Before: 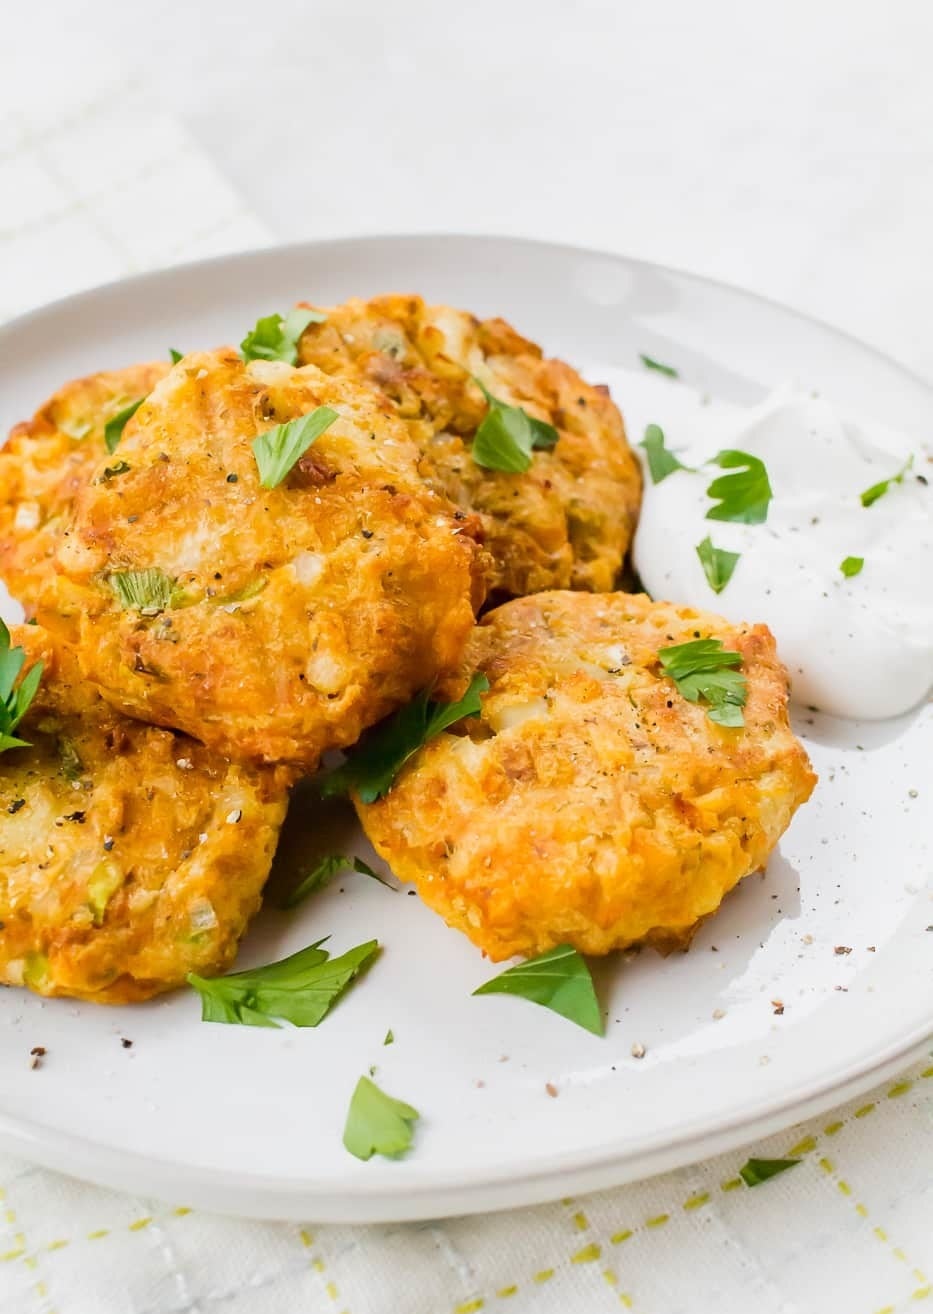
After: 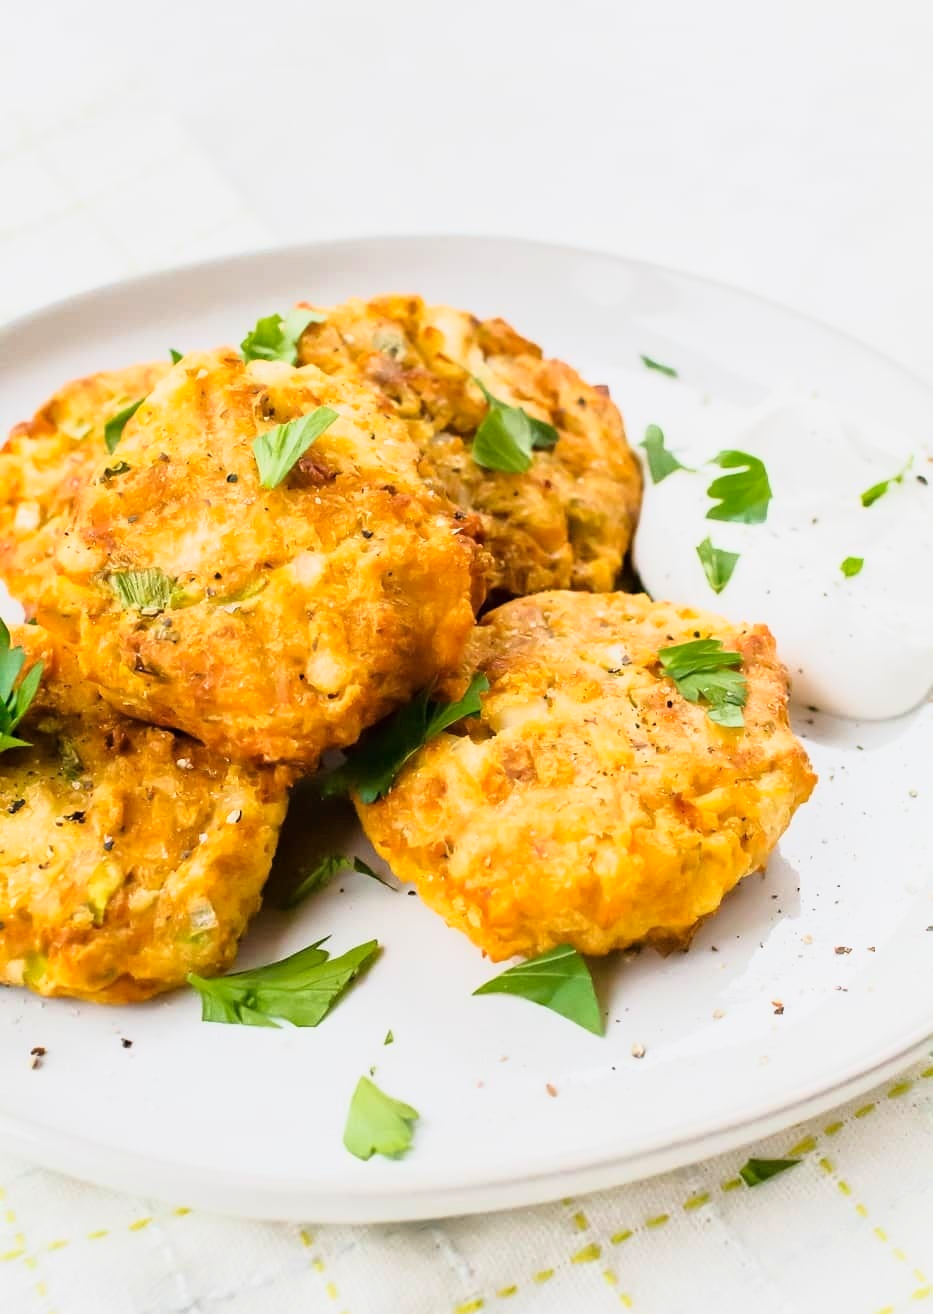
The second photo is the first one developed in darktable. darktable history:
tone curve: curves: ch0 [(0, 0) (0.105, 0.08) (0.195, 0.18) (0.283, 0.288) (0.384, 0.419) (0.485, 0.531) (0.638, 0.69) (0.795, 0.879) (1, 0.977)]; ch1 [(0, 0) (0.161, 0.092) (0.35, 0.33) (0.379, 0.401) (0.456, 0.469) (0.498, 0.503) (0.531, 0.537) (0.596, 0.621) (0.635, 0.655) (1, 1)]; ch2 [(0, 0) (0.371, 0.362) (0.437, 0.437) (0.483, 0.484) (0.53, 0.515) (0.56, 0.58) (0.622, 0.606) (1, 1)], color space Lab, linked channels, preserve colors none
